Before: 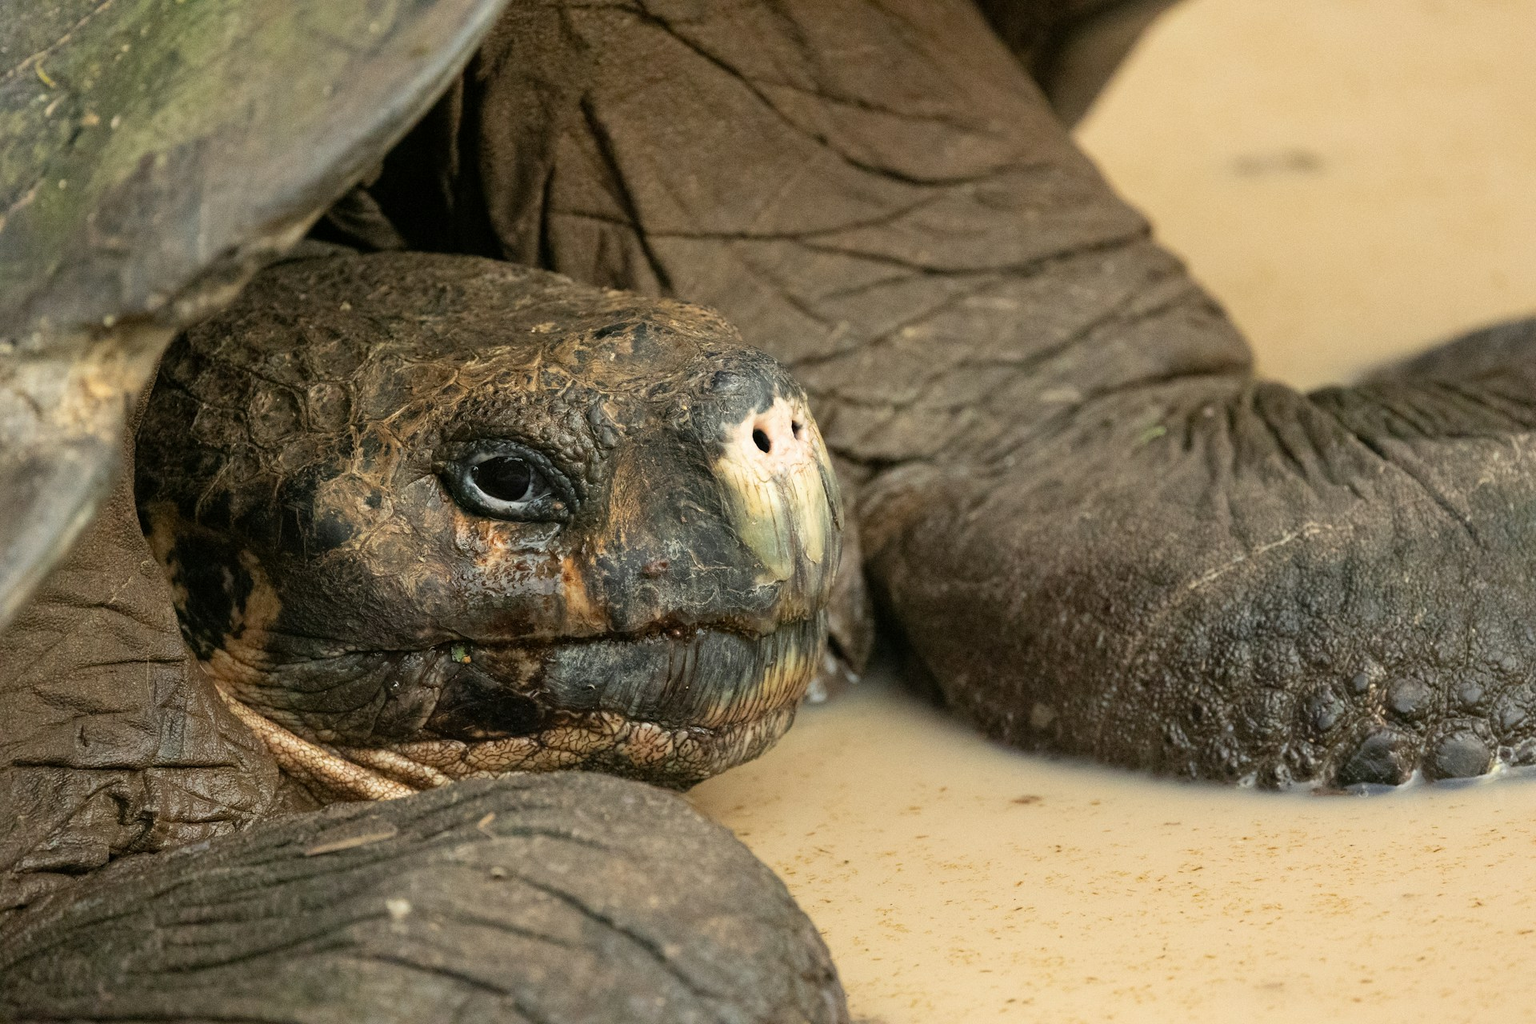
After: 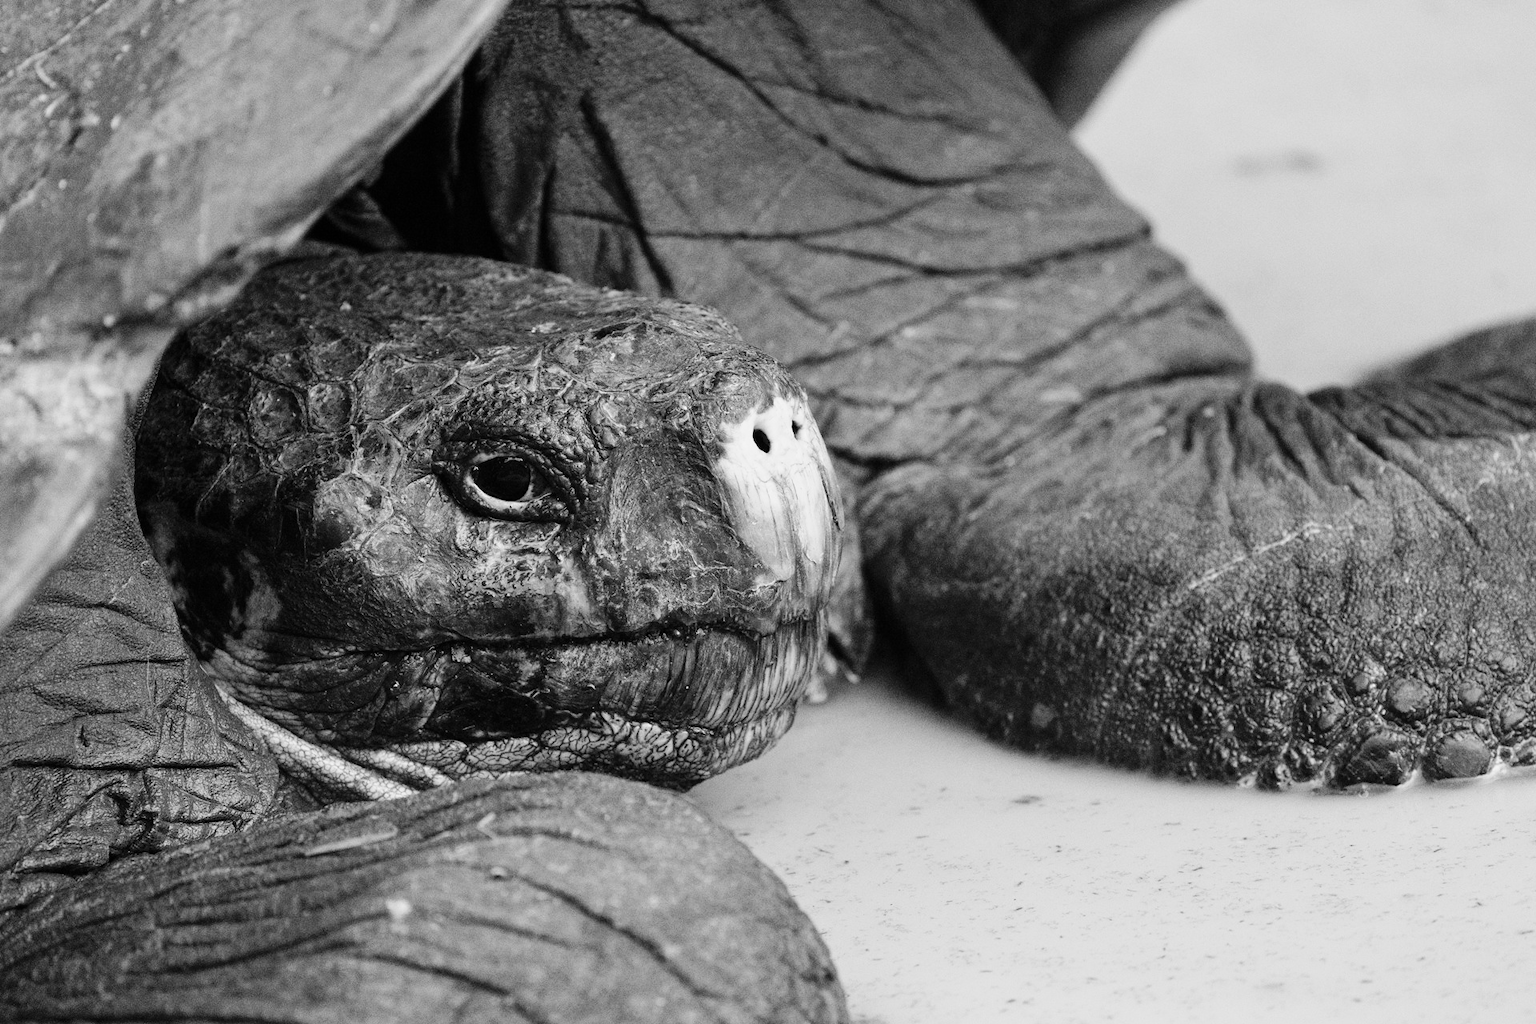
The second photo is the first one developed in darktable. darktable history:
color correction: highlights a* 40, highlights b* 40, saturation 0.69
base curve: curves: ch0 [(0, 0) (0.036, 0.025) (0.121, 0.166) (0.206, 0.329) (0.605, 0.79) (1, 1)], preserve colors none
monochrome: a -4.13, b 5.16, size 1
